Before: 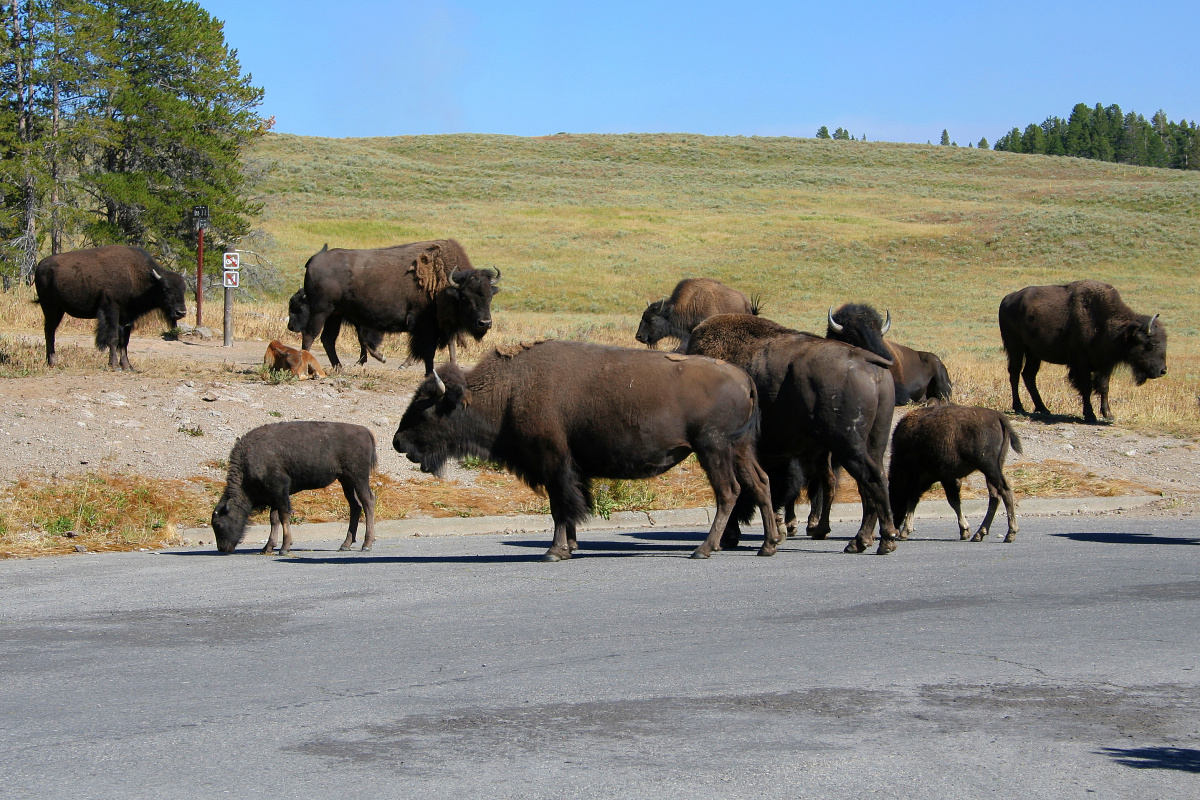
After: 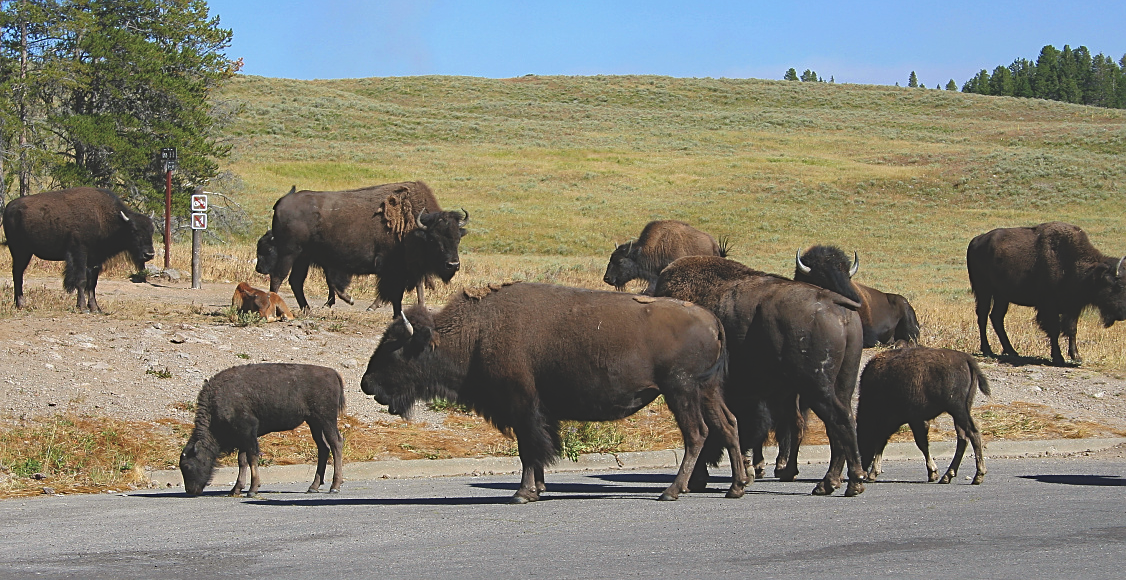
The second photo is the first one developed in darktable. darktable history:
exposure: black level correction -0.025, exposure -0.117 EV, compensate highlight preservation false
haze removal: compatibility mode true, adaptive false
sharpen: on, module defaults
crop: left 2.737%, top 7.287%, right 3.421%, bottom 20.179%
